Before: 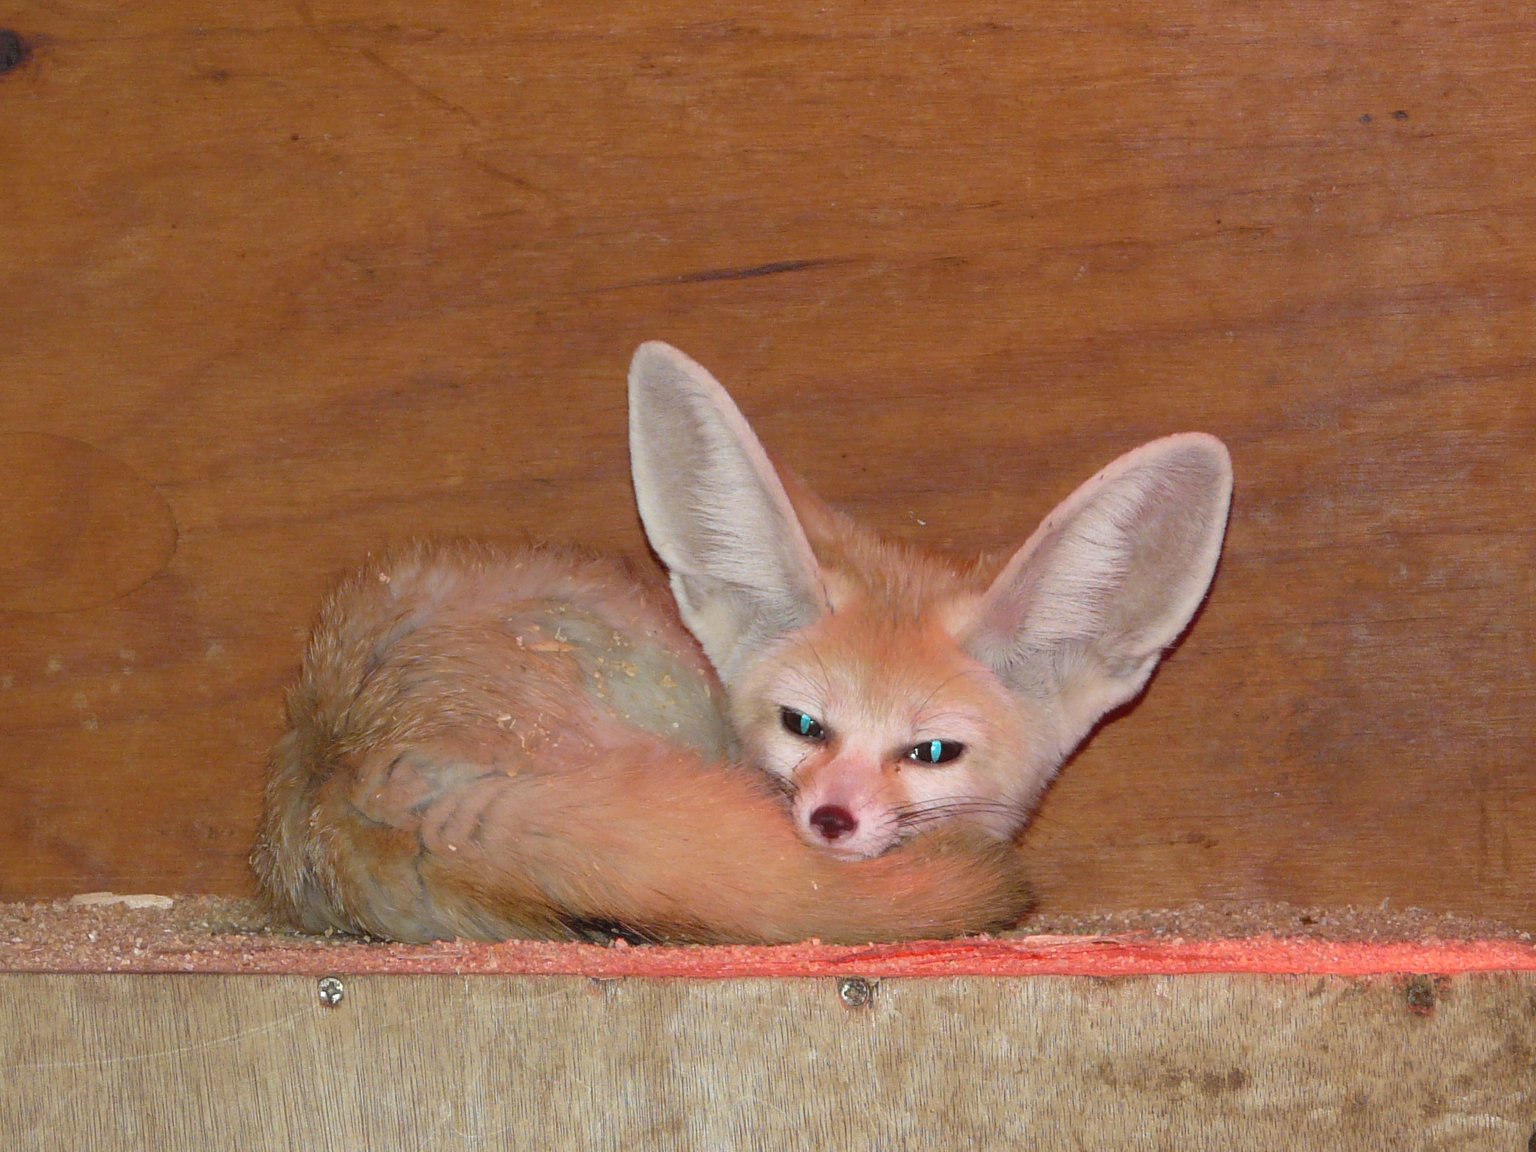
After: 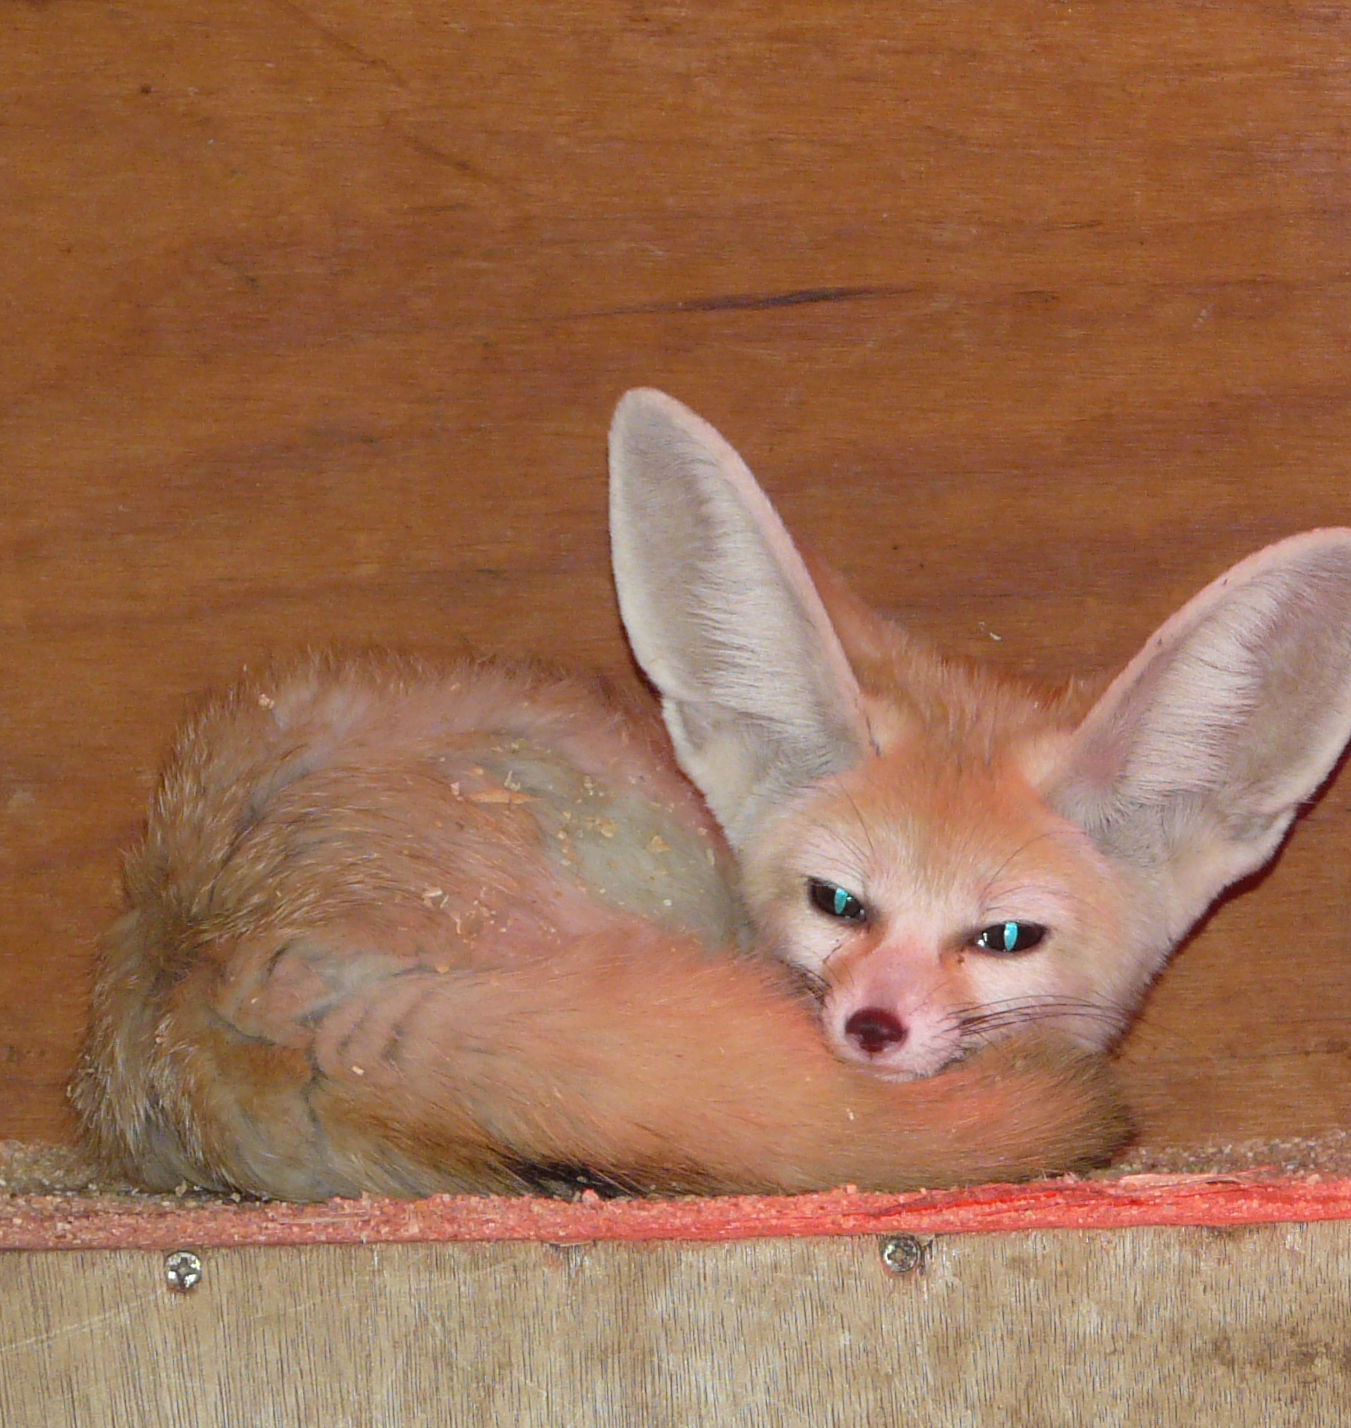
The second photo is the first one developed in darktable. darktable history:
crop and rotate: left 14.385%, right 18.948%
rotate and perspective: rotation 0.679°, lens shift (horizontal) 0.136, crop left 0.009, crop right 0.991, crop top 0.078, crop bottom 0.95
